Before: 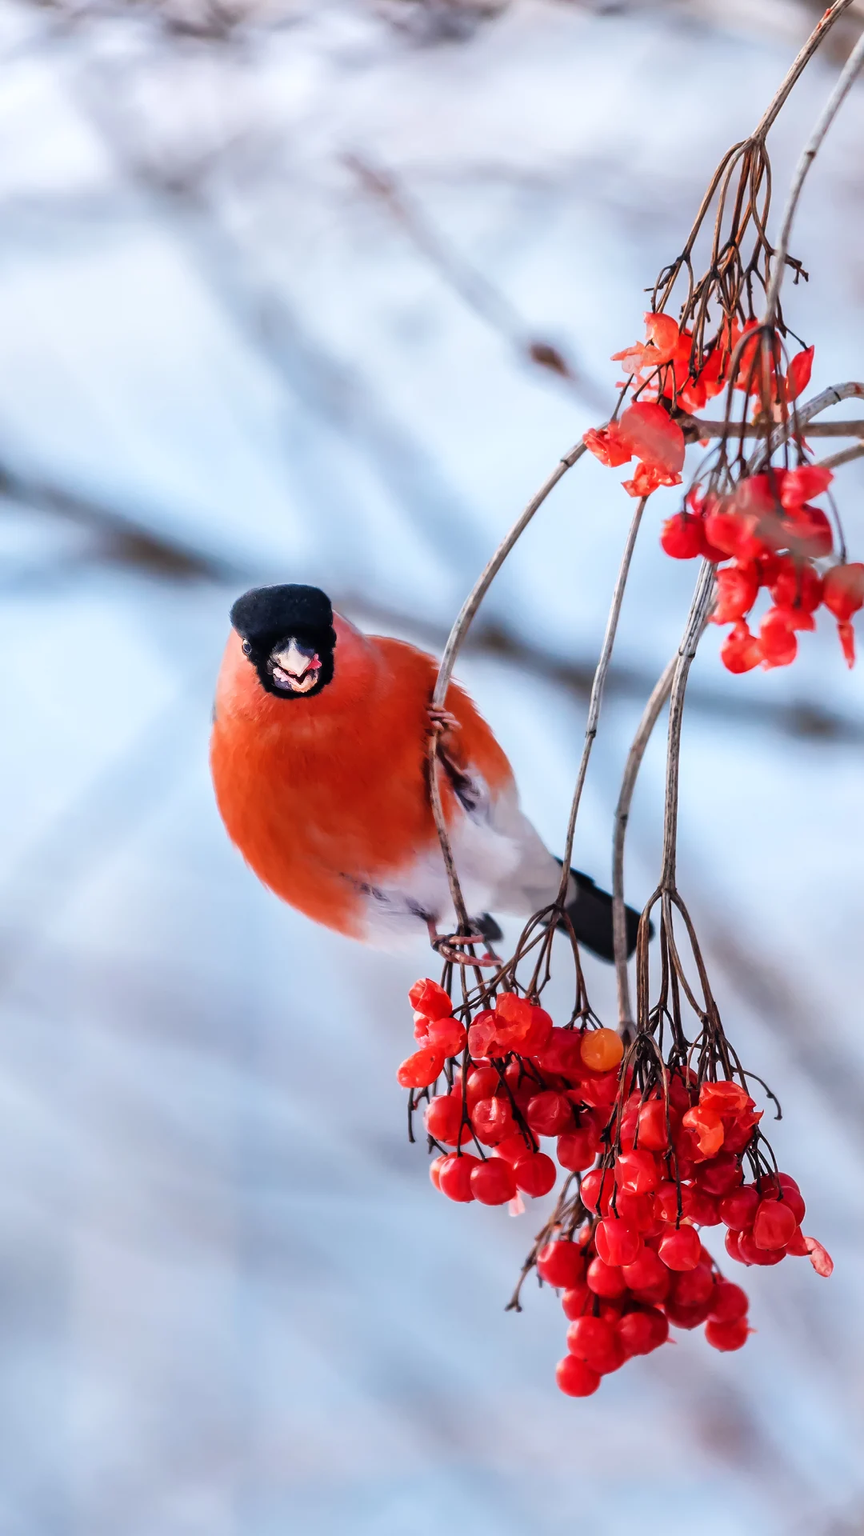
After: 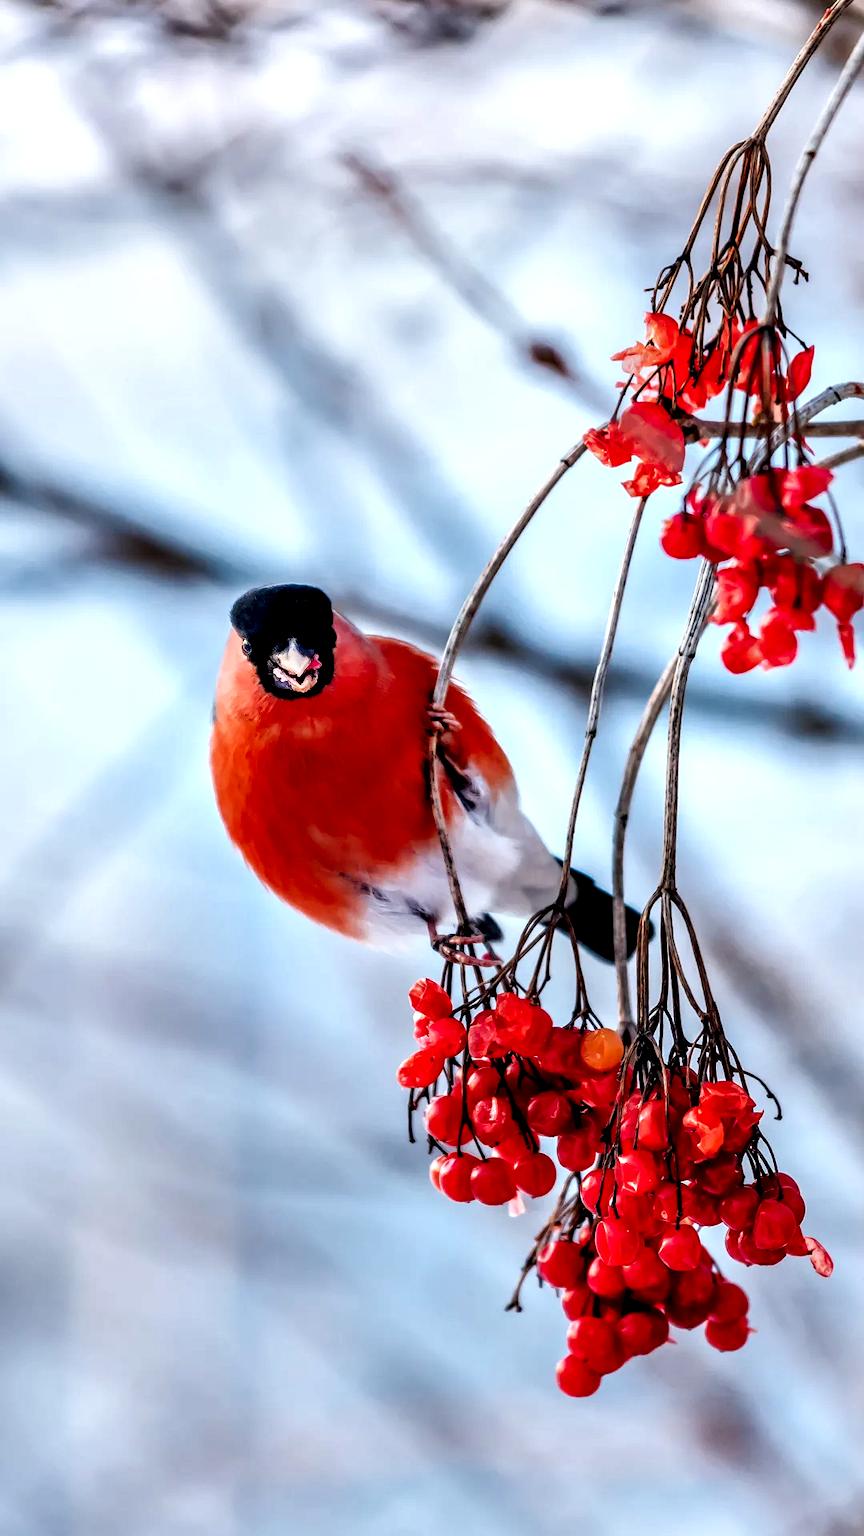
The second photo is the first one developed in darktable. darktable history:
exposure: compensate highlight preservation false
local contrast: on, module defaults
contrast equalizer: y [[0.6 ×6], [0.55 ×6], [0 ×6], [0 ×6], [0 ×6]]
